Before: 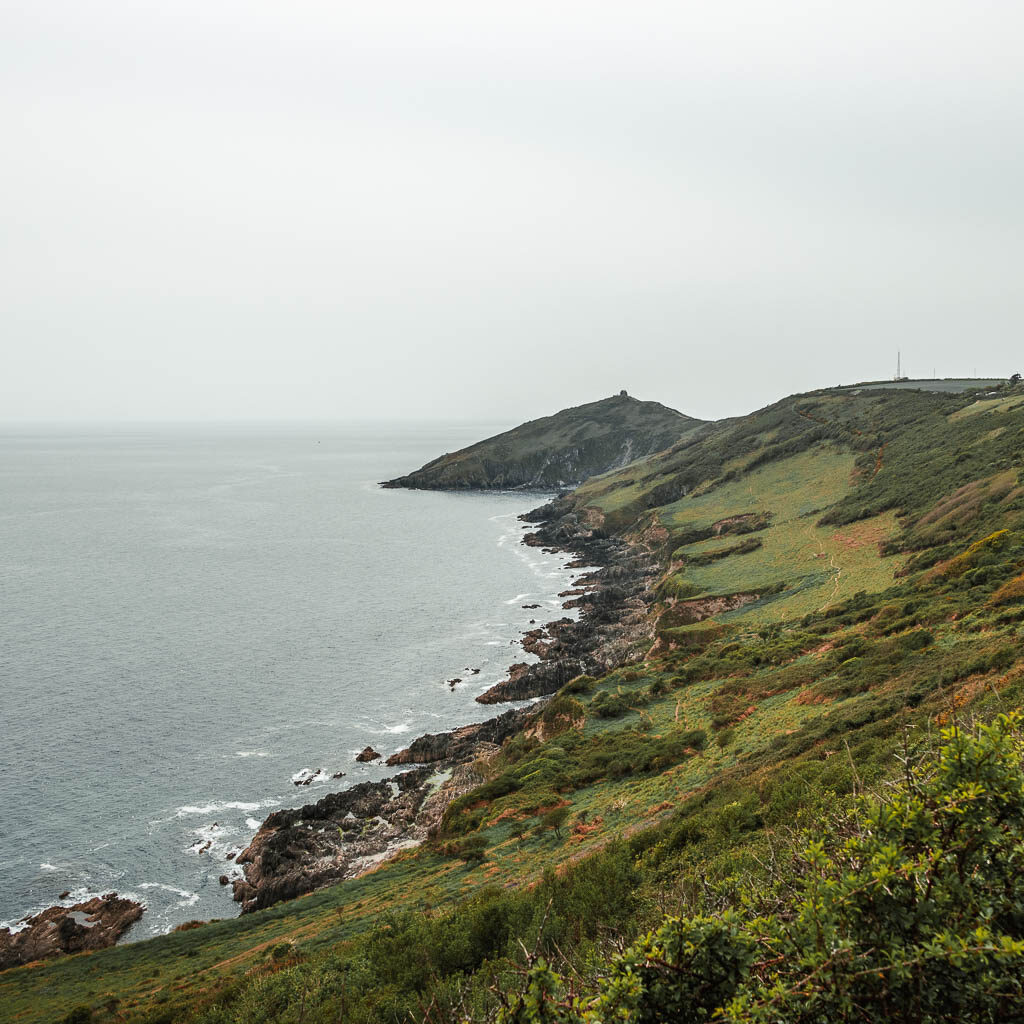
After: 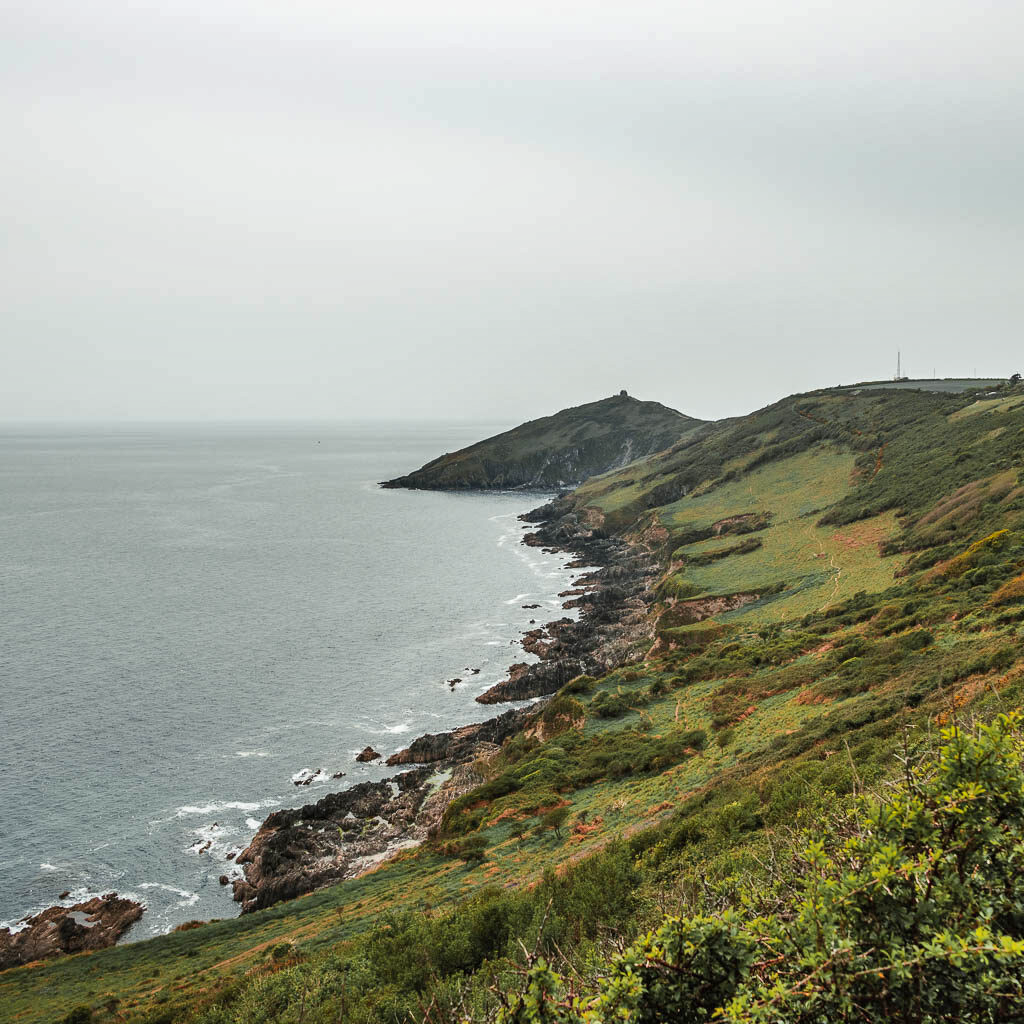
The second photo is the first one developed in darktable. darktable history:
contrast brightness saturation: contrast 0.044, saturation 0.067
shadows and highlights: shadows 59.71, soften with gaussian
